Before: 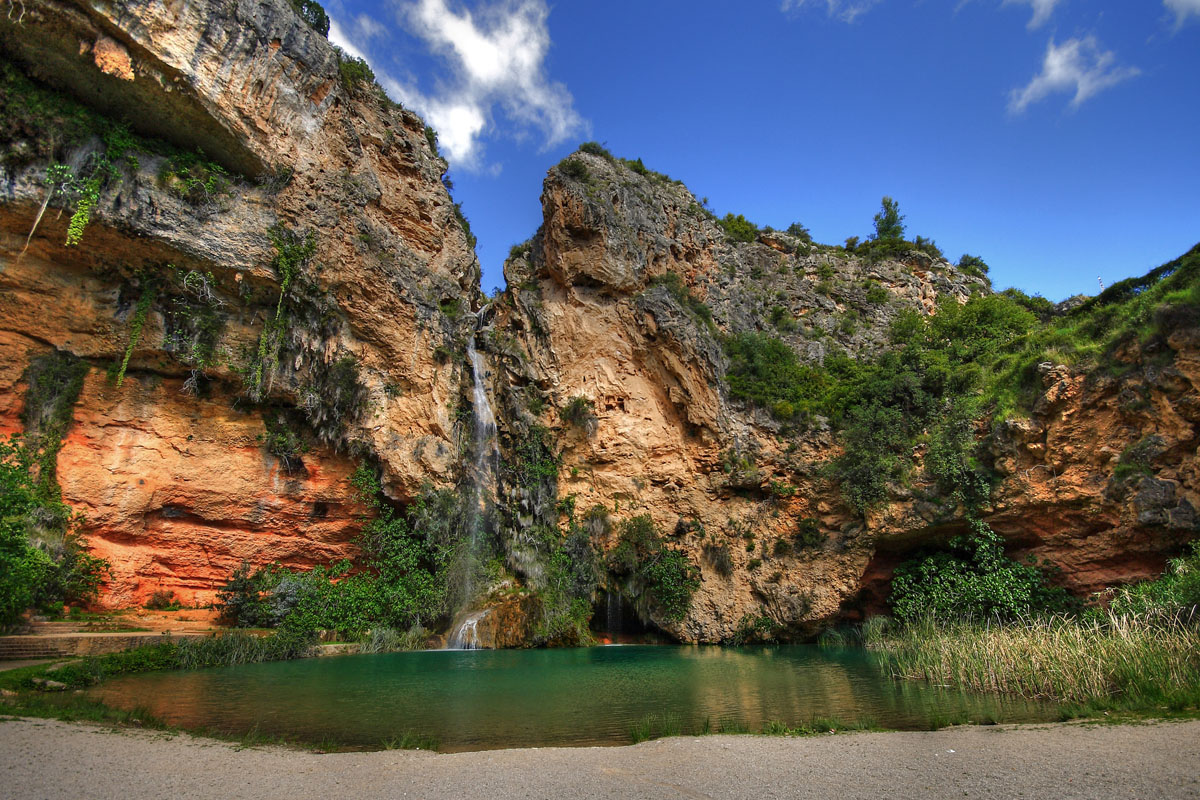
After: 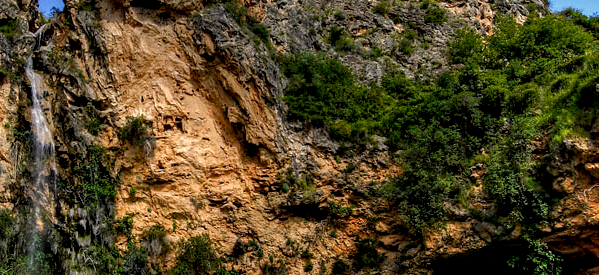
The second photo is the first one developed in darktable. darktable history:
local contrast: detail 130%
crop: left 36.846%, top 35.041%, right 13.162%, bottom 30.535%
tone equalizer: edges refinement/feathering 500, mask exposure compensation -1.57 EV, preserve details no
color balance rgb: power › luminance -9.176%, highlights gain › chroma 1.605%, highlights gain › hue 57.53°, global offset › luminance -1.429%, perceptual saturation grading › global saturation 0.615%, global vibrance 20%
